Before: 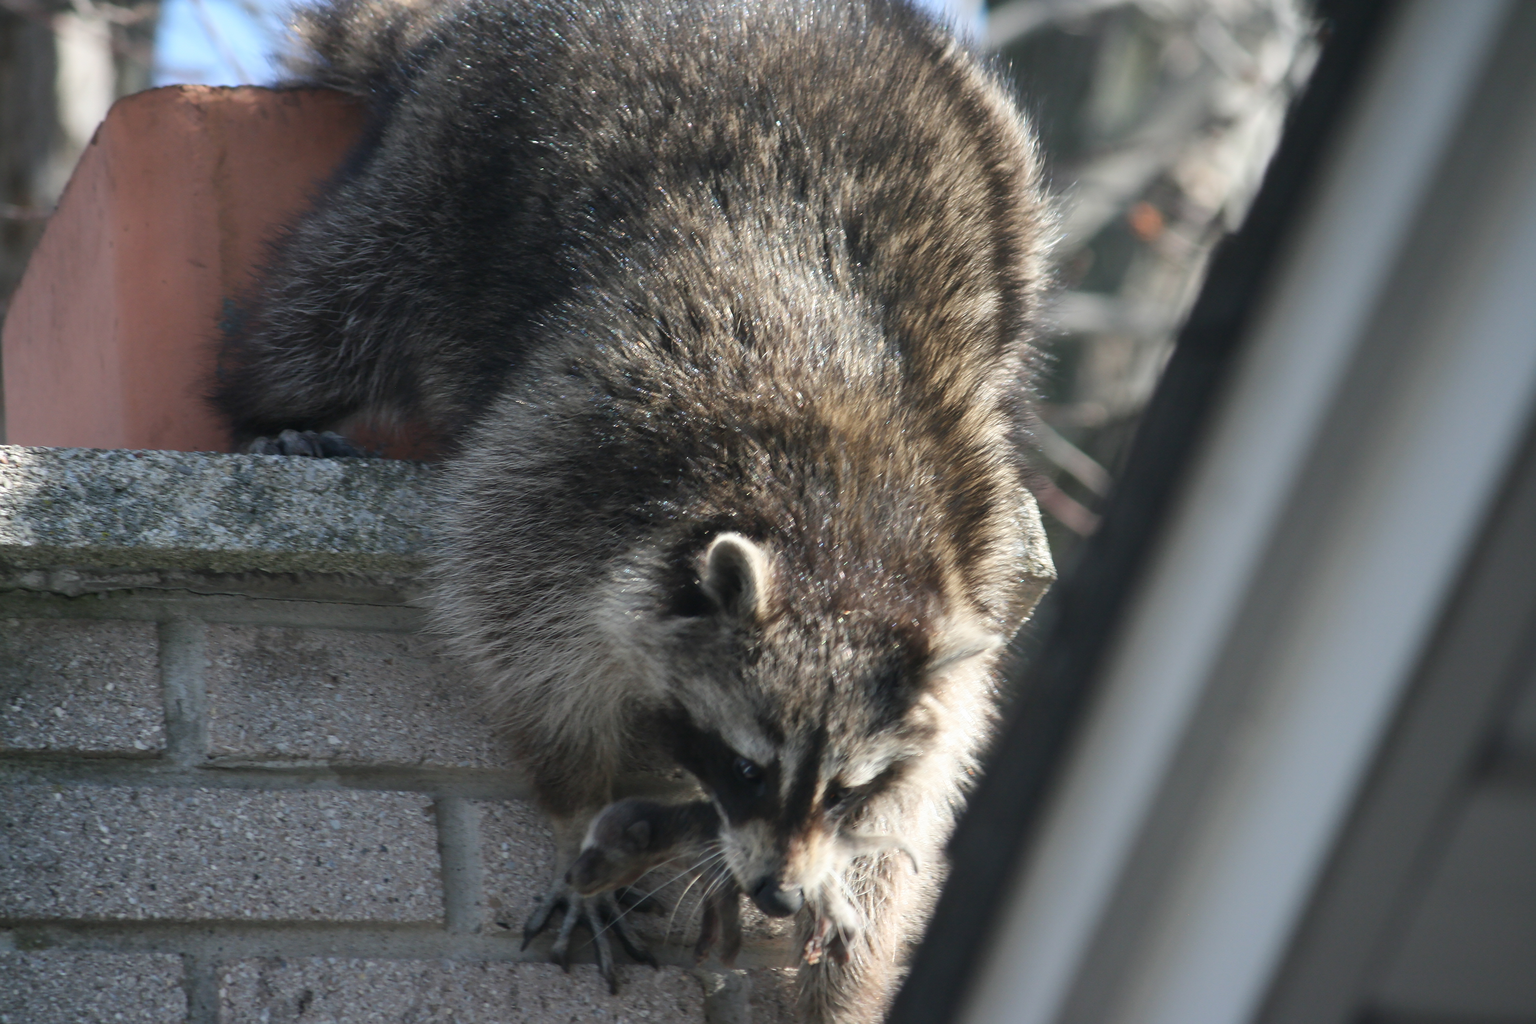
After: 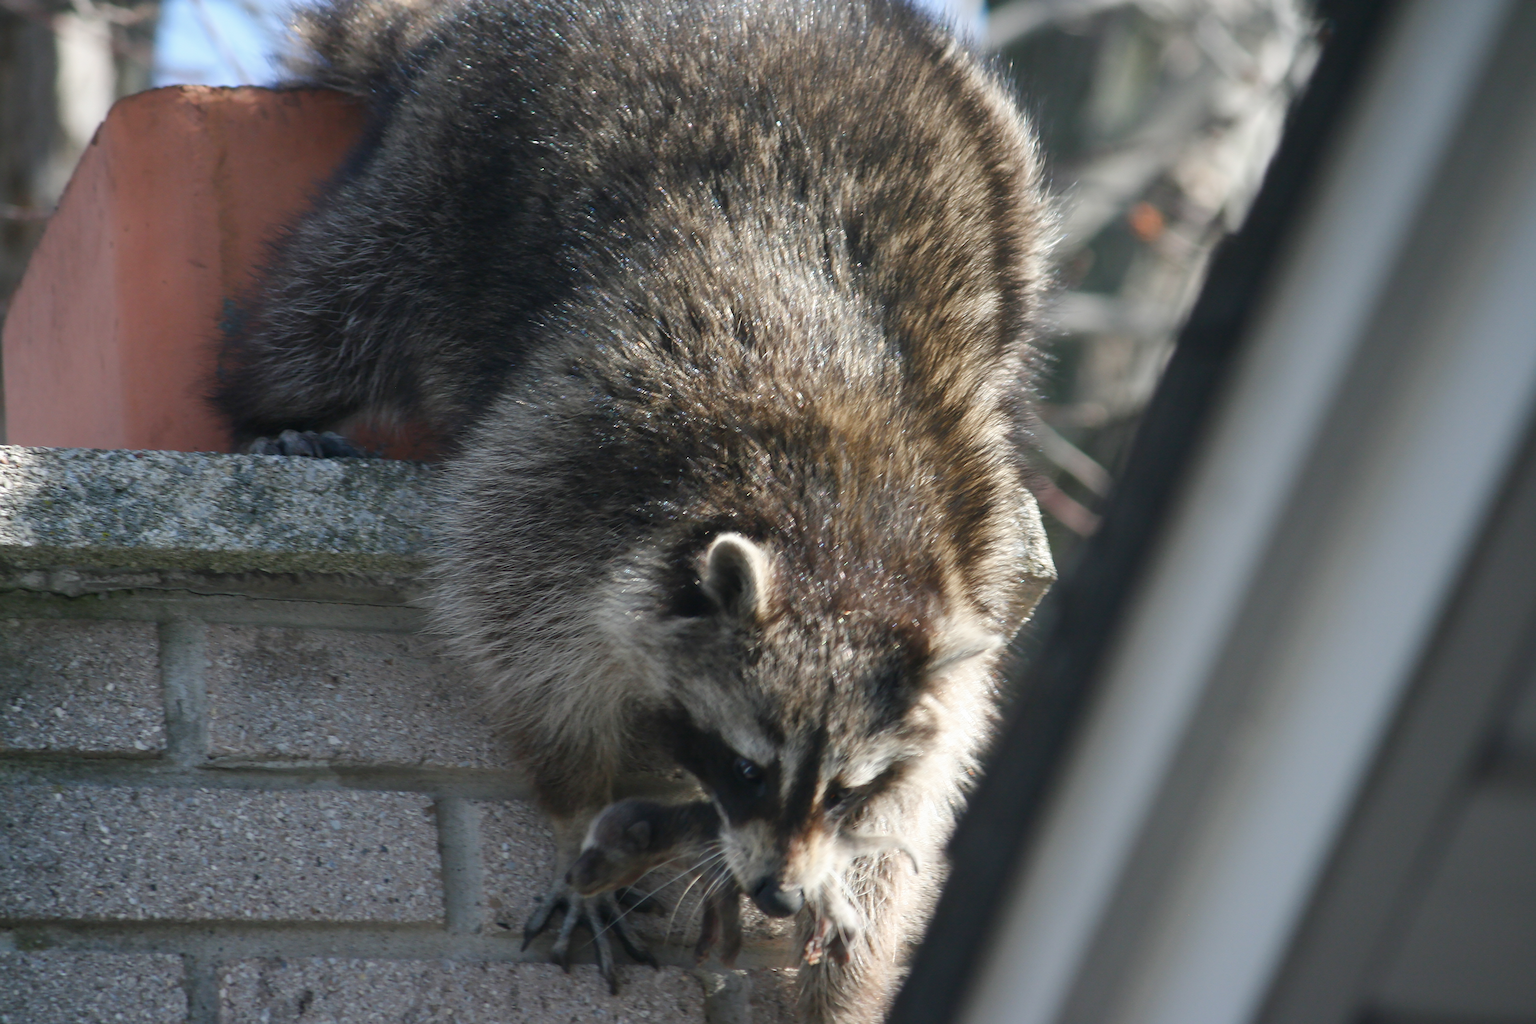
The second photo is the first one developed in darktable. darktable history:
color balance rgb: perceptual saturation grading › global saturation 26.154%, perceptual saturation grading › highlights -27.824%, perceptual saturation grading › mid-tones 15.897%, perceptual saturation grading › shadows 34.159%, global vibrance -23.599%
